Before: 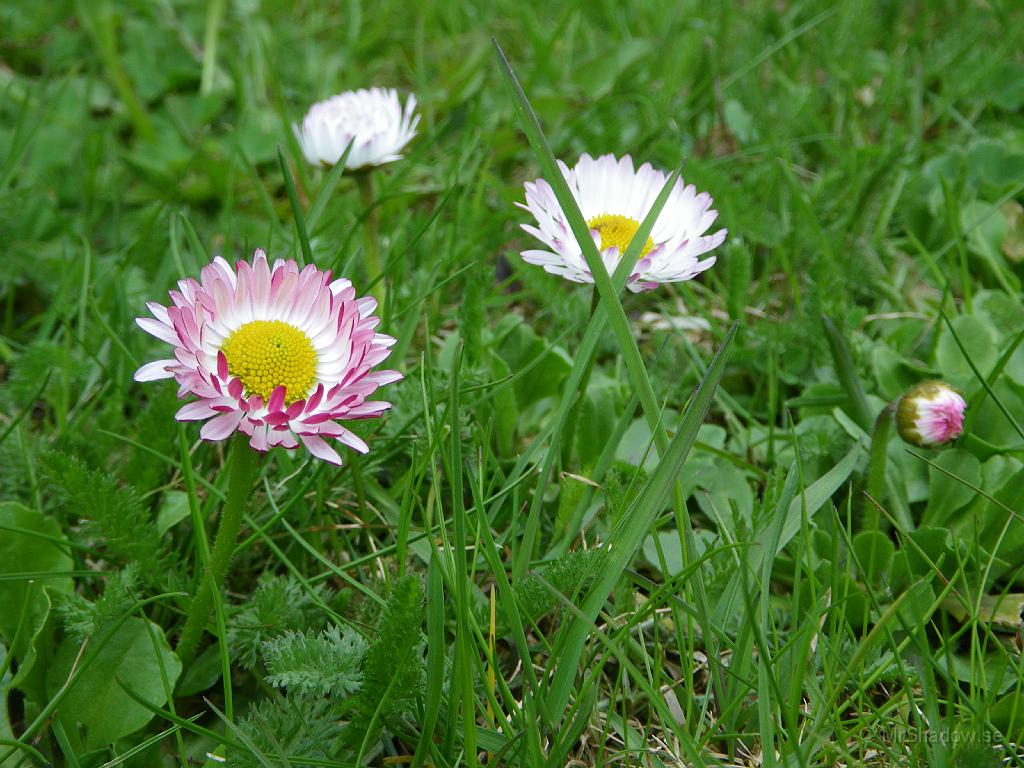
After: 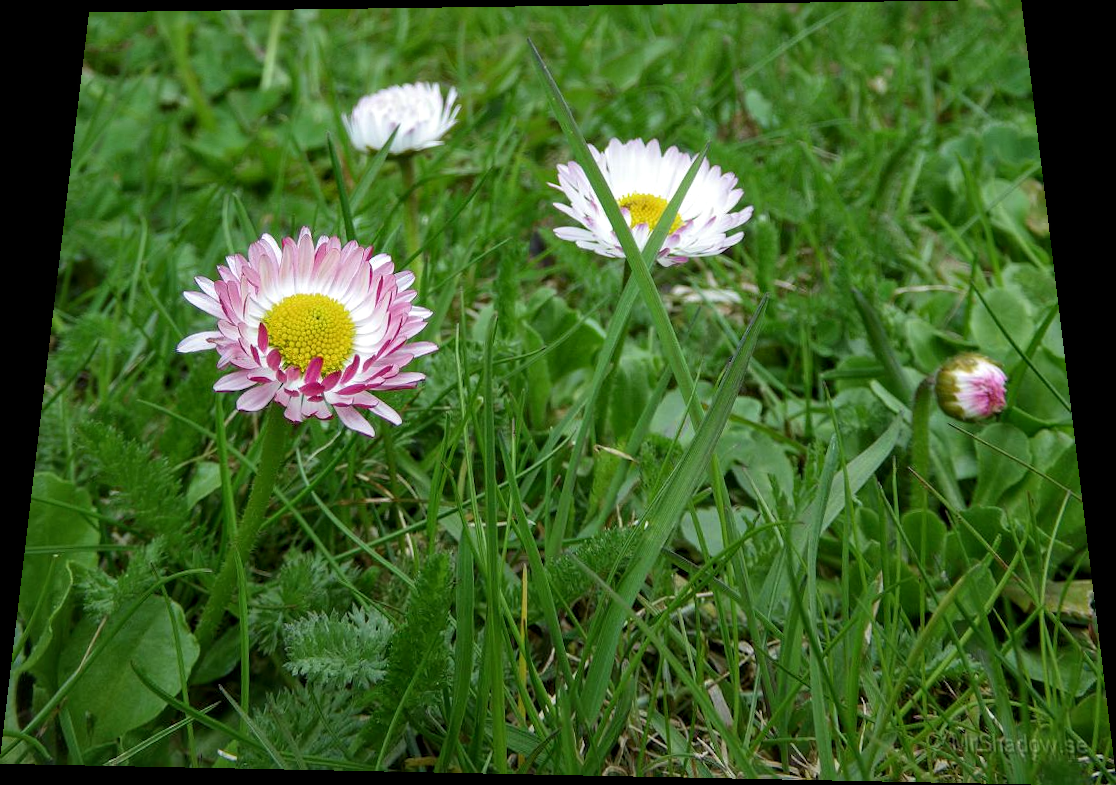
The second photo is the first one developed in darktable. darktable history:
graduated density: rotation -180°, offset 24.95
rotate and perspective: rotation 0.128°, lens shift (vertical) -0.181, lens shift (horizontal) -0.044, shear 0.001, automatic cropping off
local contrast: on, module defaults
